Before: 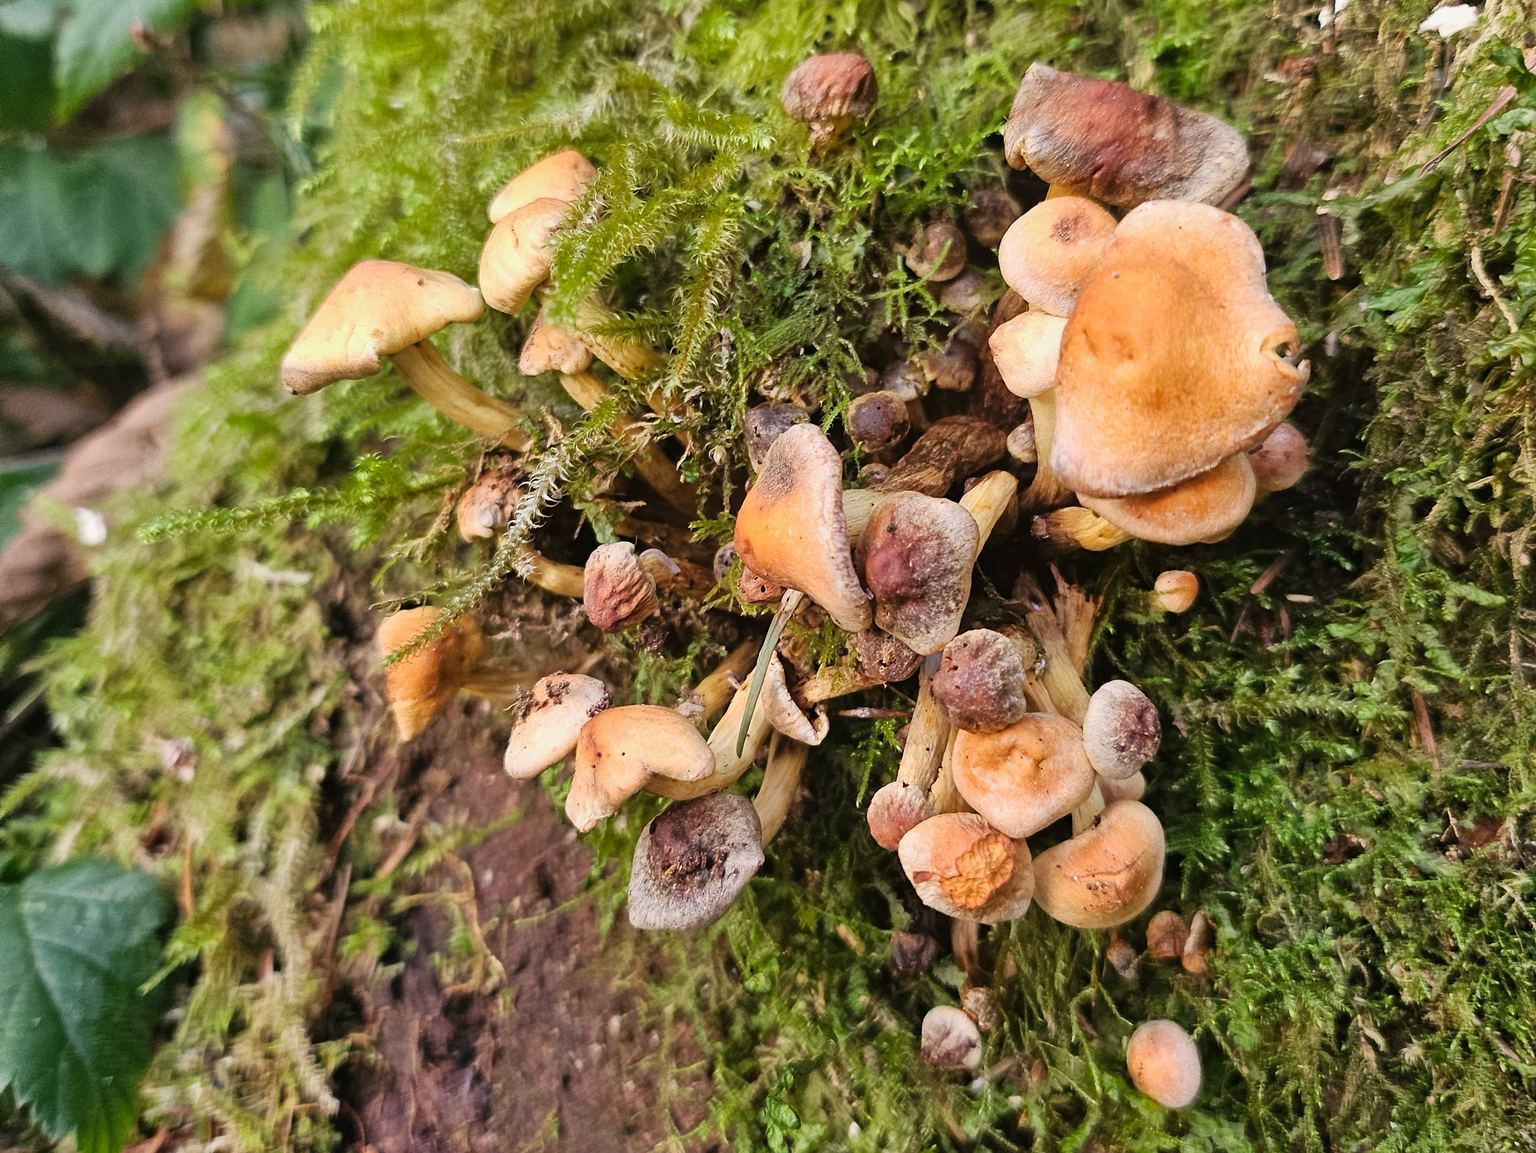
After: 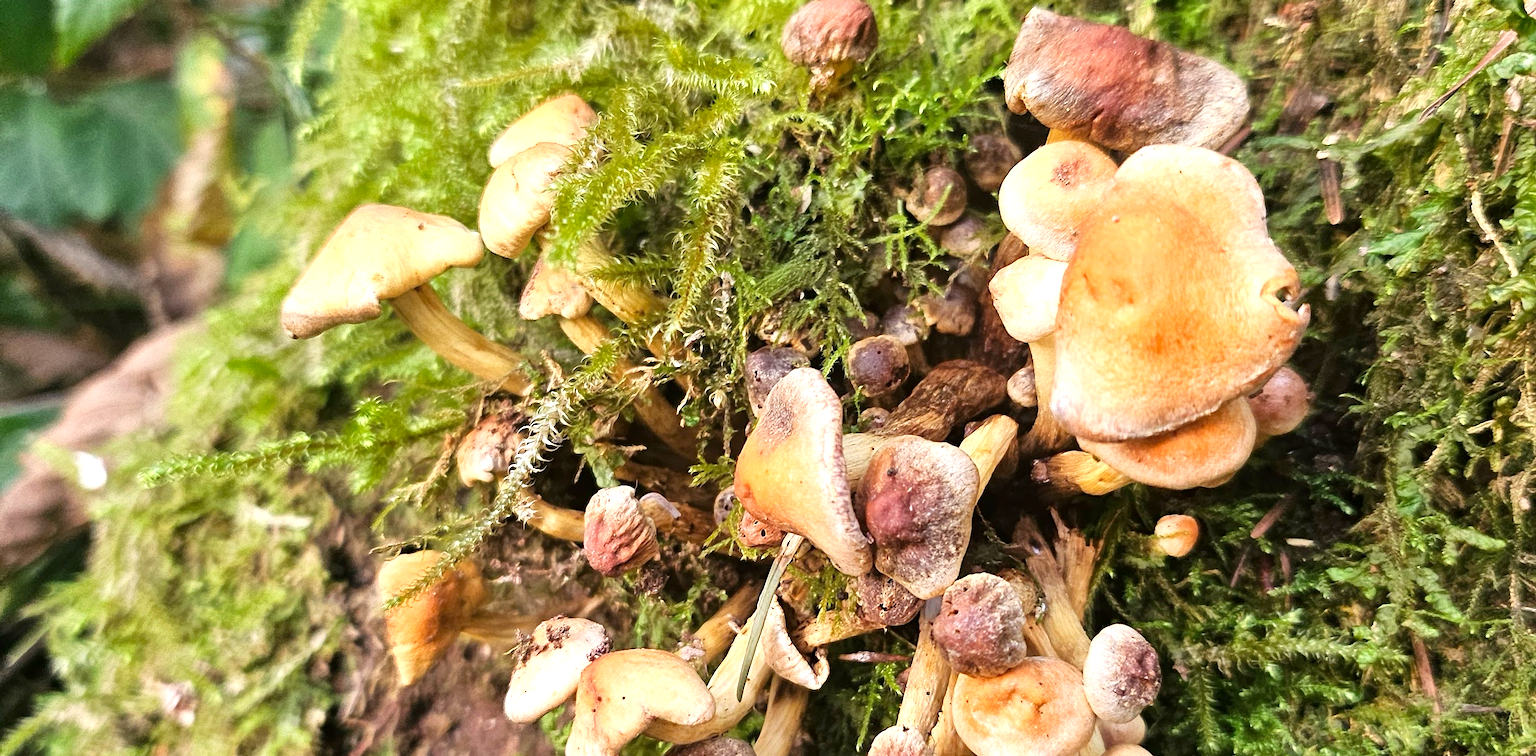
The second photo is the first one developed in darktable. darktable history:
crop and rotate: top 4.848%, bottom 29.503%
exposure: black level correction 0.001, exposure 0.675 EV, compensate highlight preservation false
